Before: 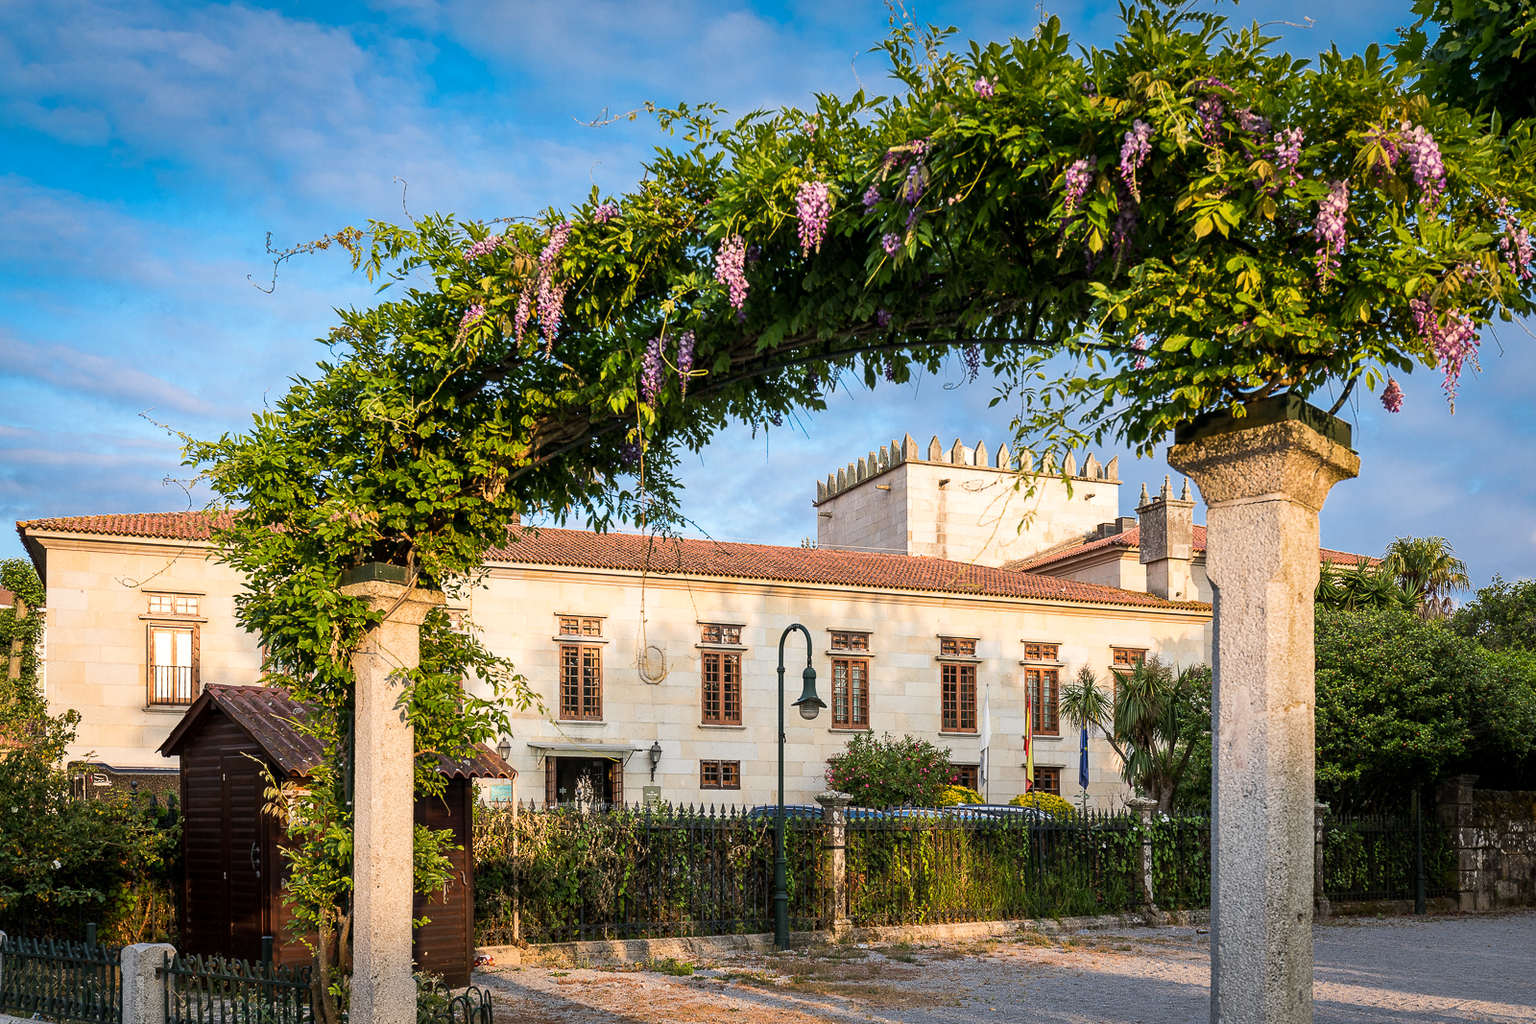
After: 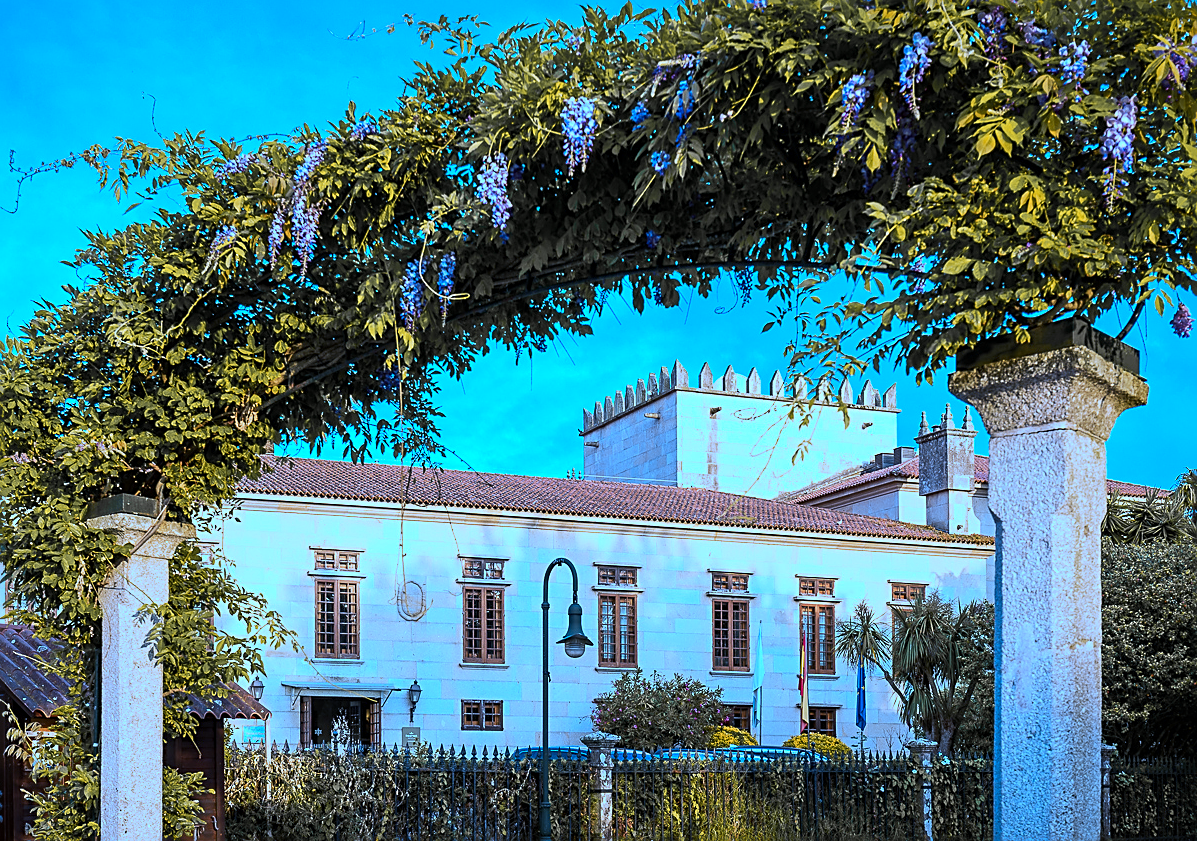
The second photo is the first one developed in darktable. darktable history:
sharpen: on, module defaults
crop: left 16.768%, top 8.653%, right 8.362%, bottom 12.485%
color zones: curves: ch1 [(0.29, 0.492) (0.373, 0.185) (0.509, 0.481)]; ch2 [(0.25, 0.462) (0.749, 0.457)], mix 40.67%
white balance: red 0.766, blue 1.537
